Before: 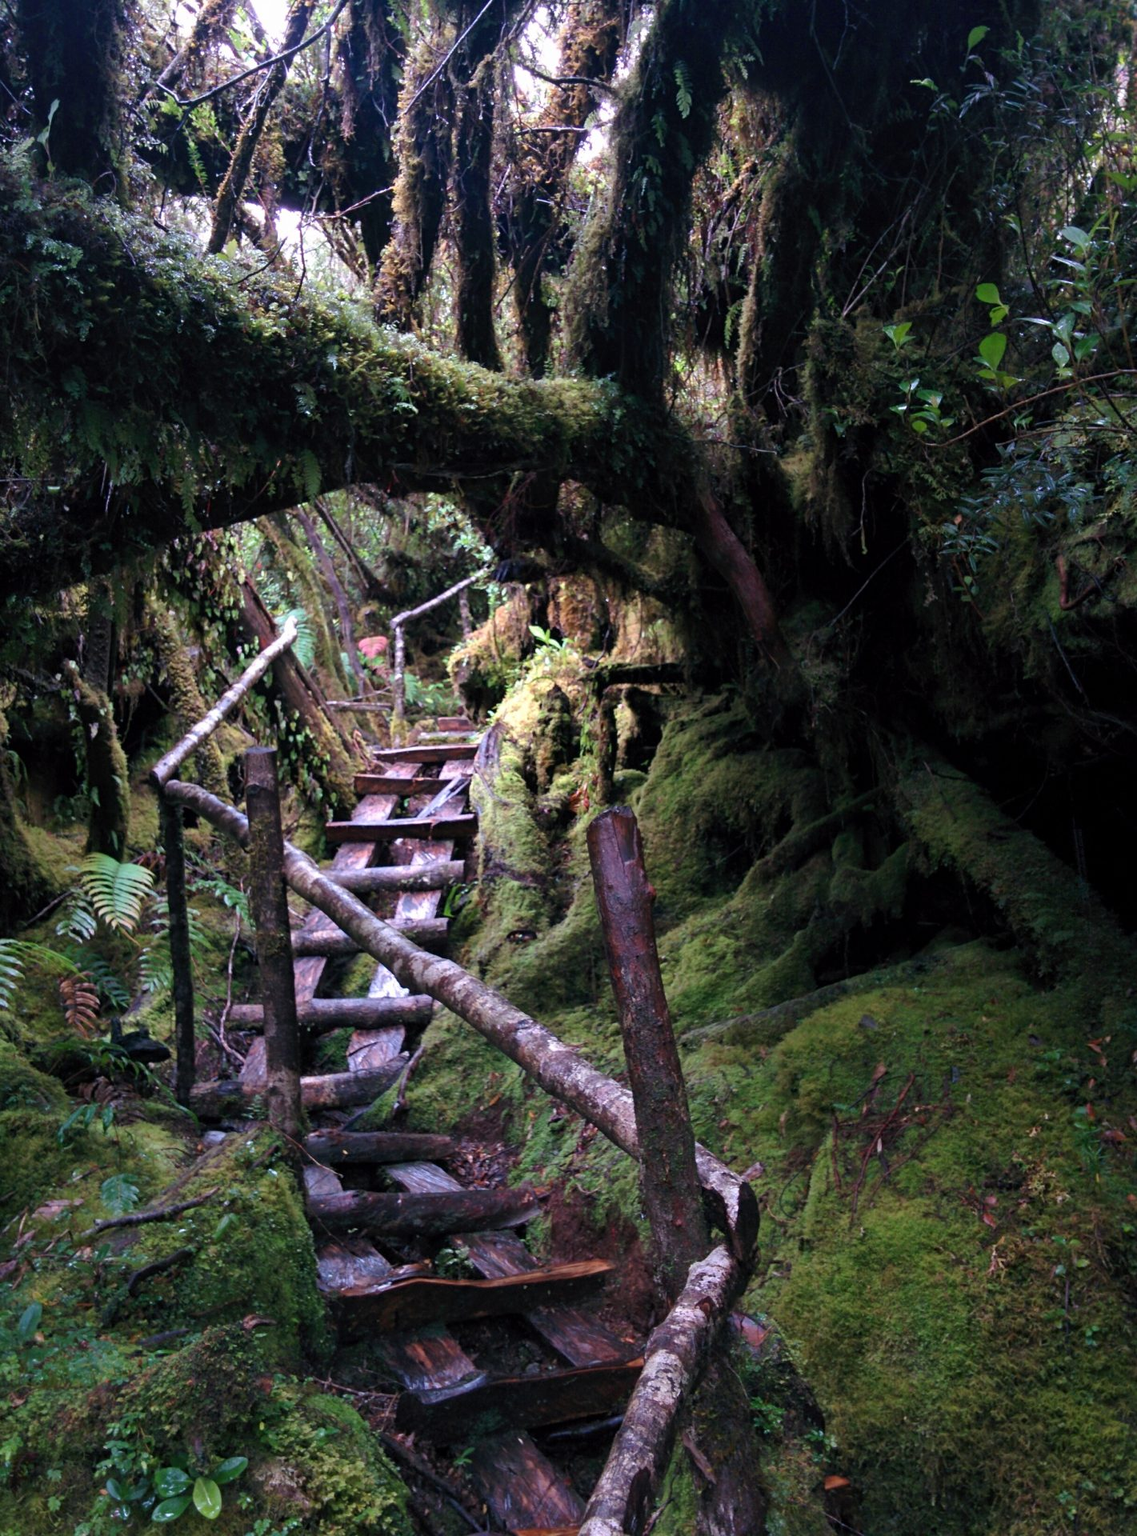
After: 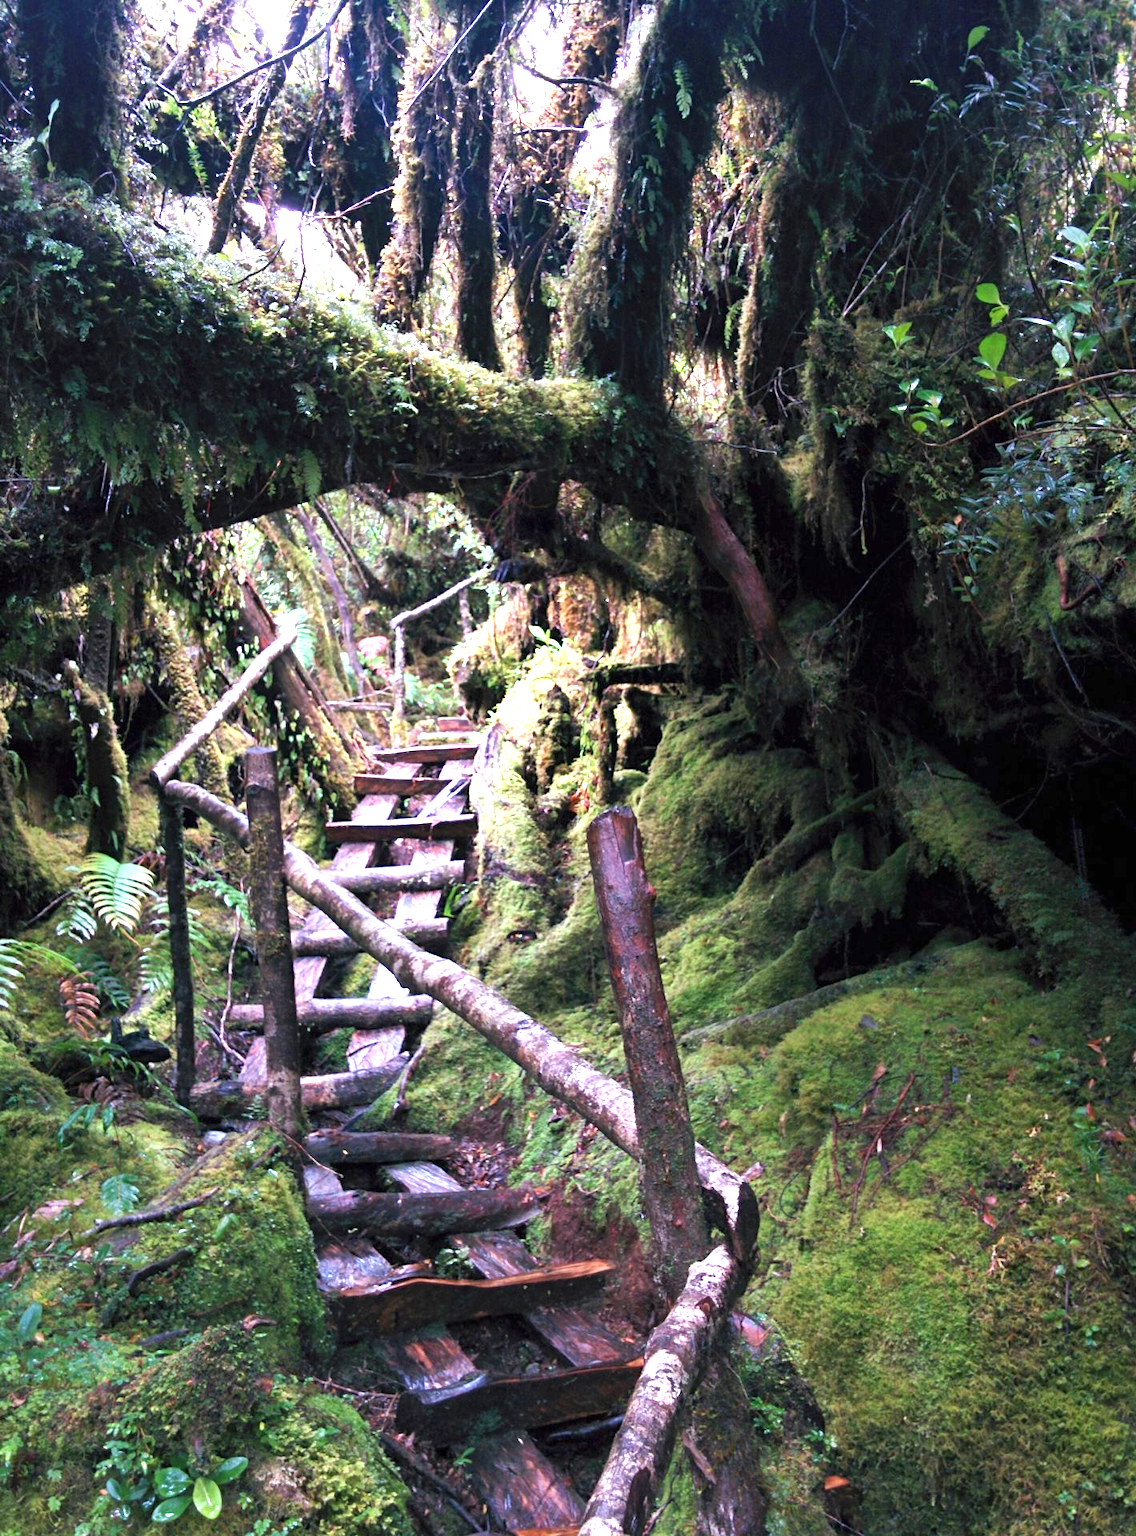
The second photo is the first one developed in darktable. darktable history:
exposure: black level correction 0, exposure 1.479 EV, compensate exposure bias true, compensate highlight preservation false
